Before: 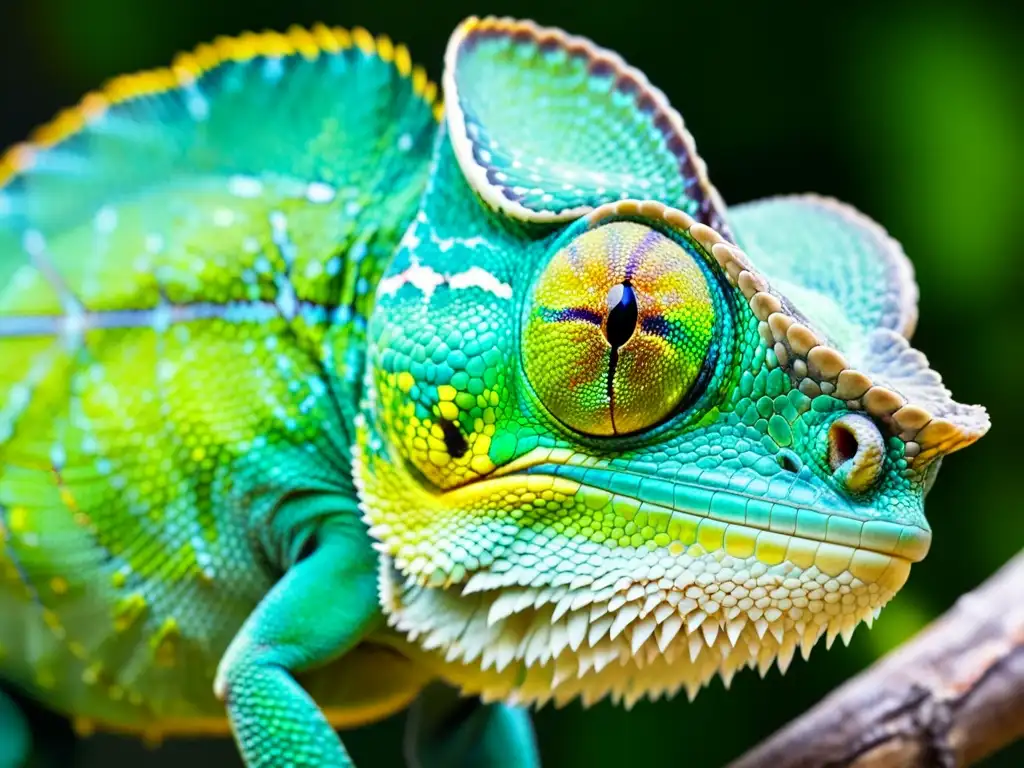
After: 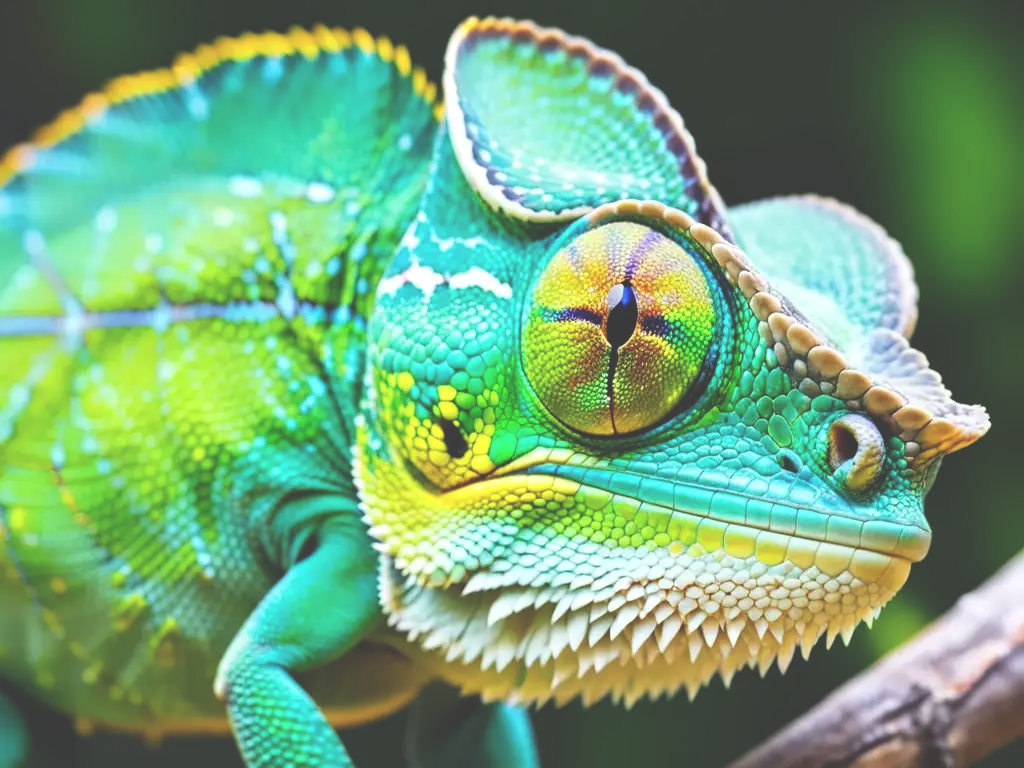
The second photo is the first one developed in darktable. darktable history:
color correction: highlights a* 0.061, highlights b* -0.436
exposure: black level correction -0.042, exposure 0.065 EV, compensate highlight preservation false
